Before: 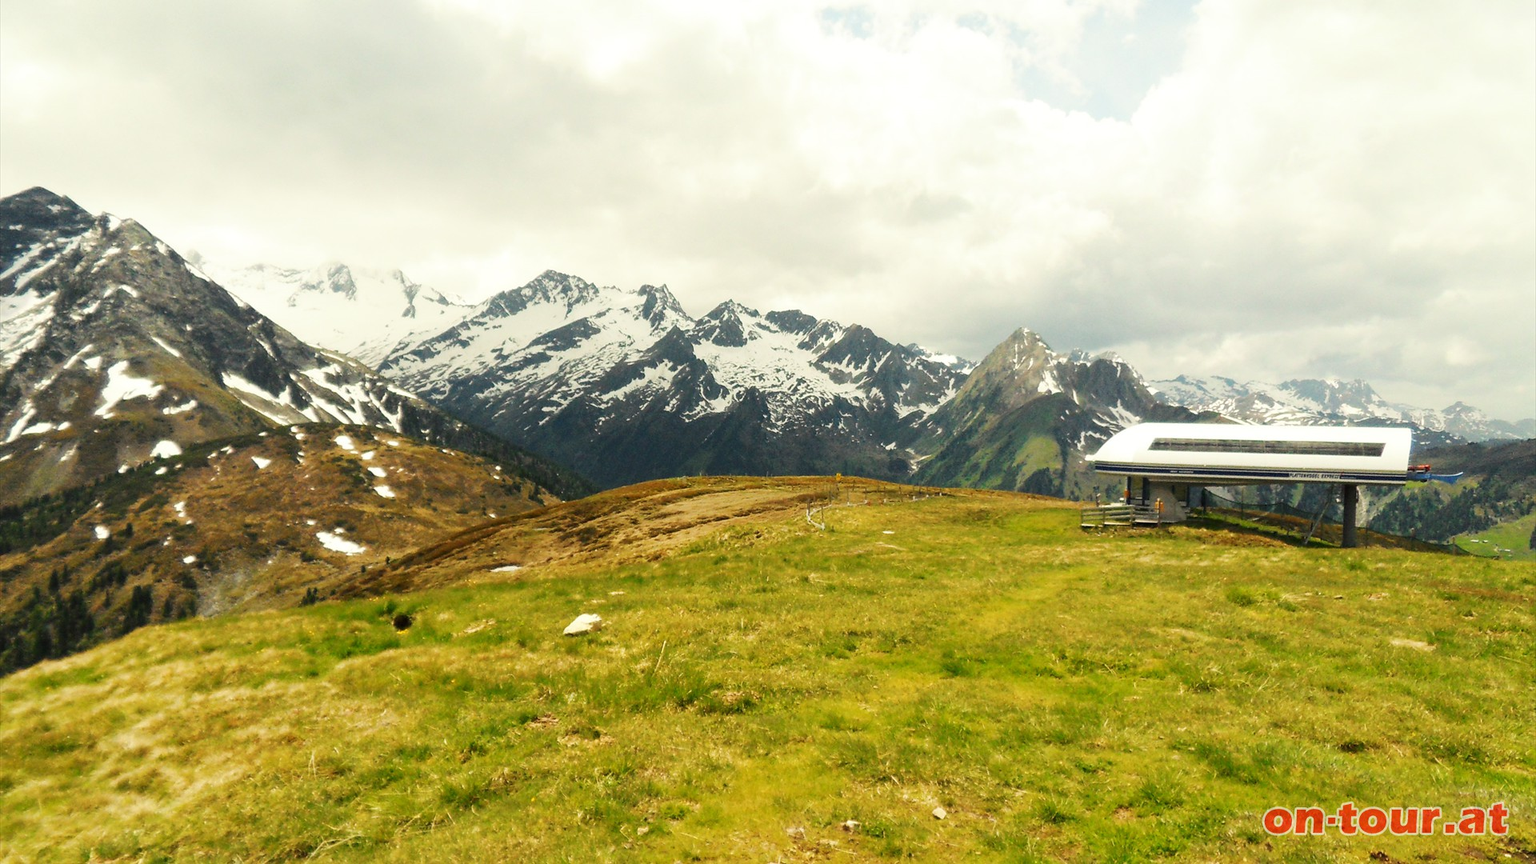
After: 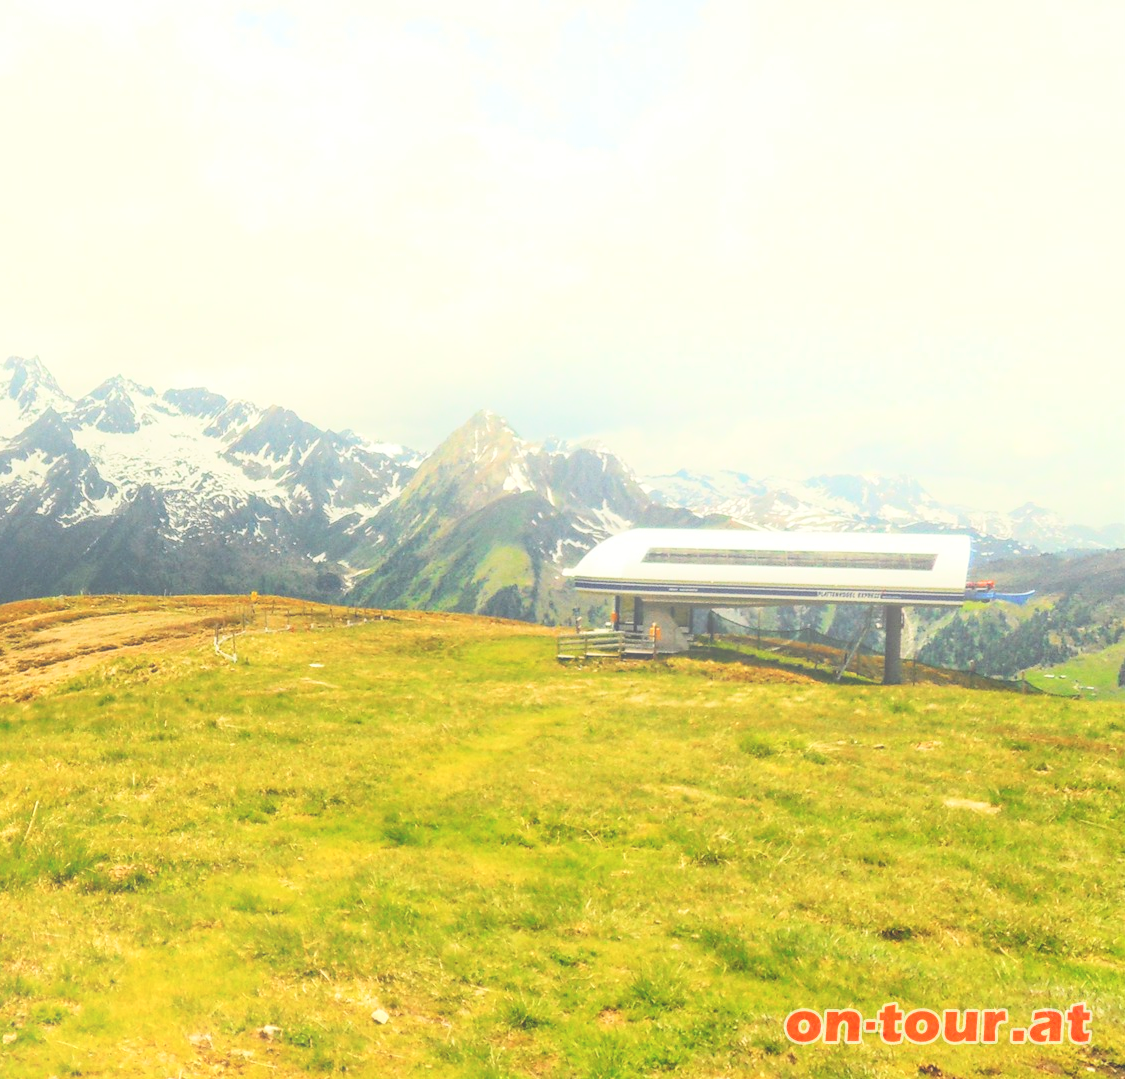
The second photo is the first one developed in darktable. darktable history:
local contrast: on, module defaults
crop: left 41.402%
bloom: size 40%
tone curve: curves: ch0 [(0, 0) (0.004, 0.001) (0.133, 0.112) (0.325, 0.362) (0.832, 0.893) (1, 1)], color space Lab, linked channels, preserve colors none
